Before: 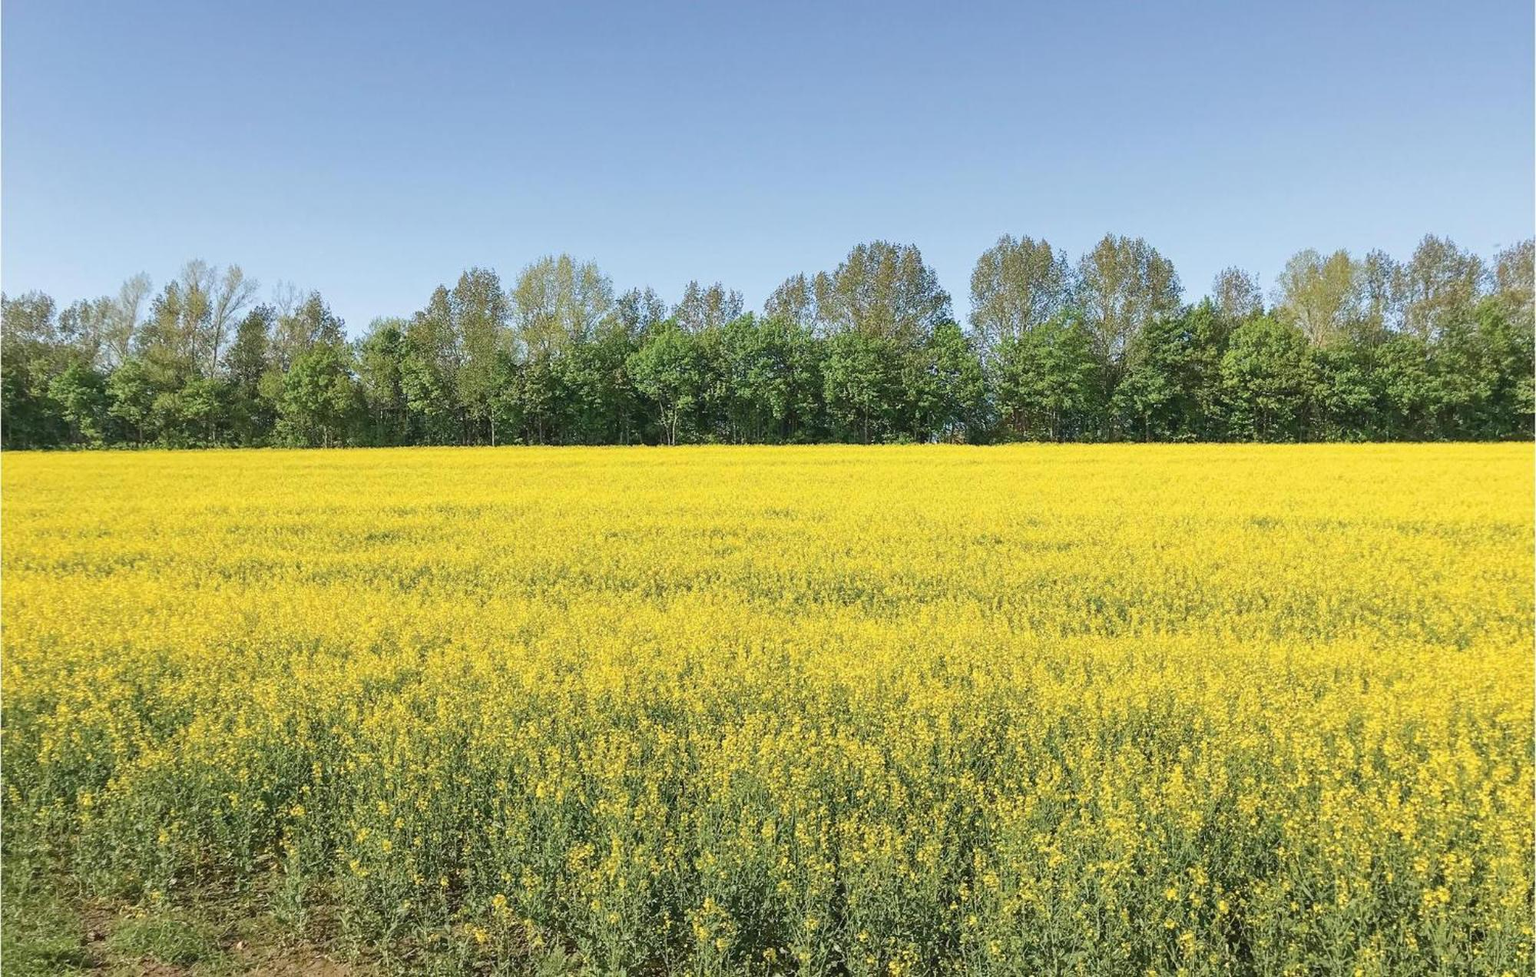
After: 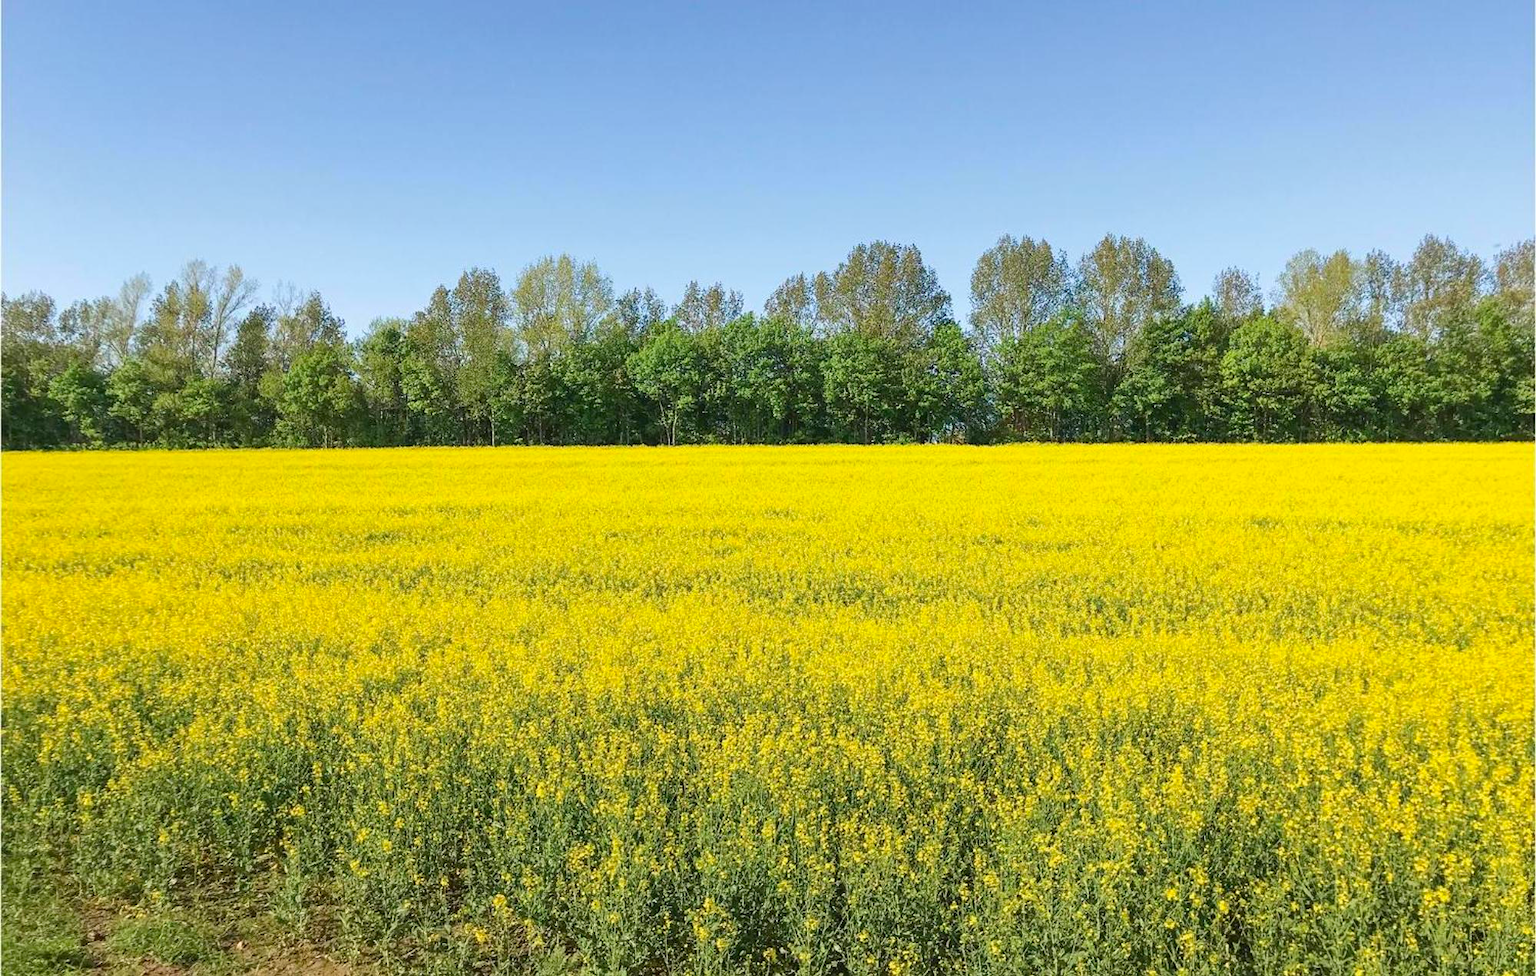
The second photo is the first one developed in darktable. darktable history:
crop: bottom 0.073%
contrast brightness saturation: contrast 0.087, saturation 0.268
